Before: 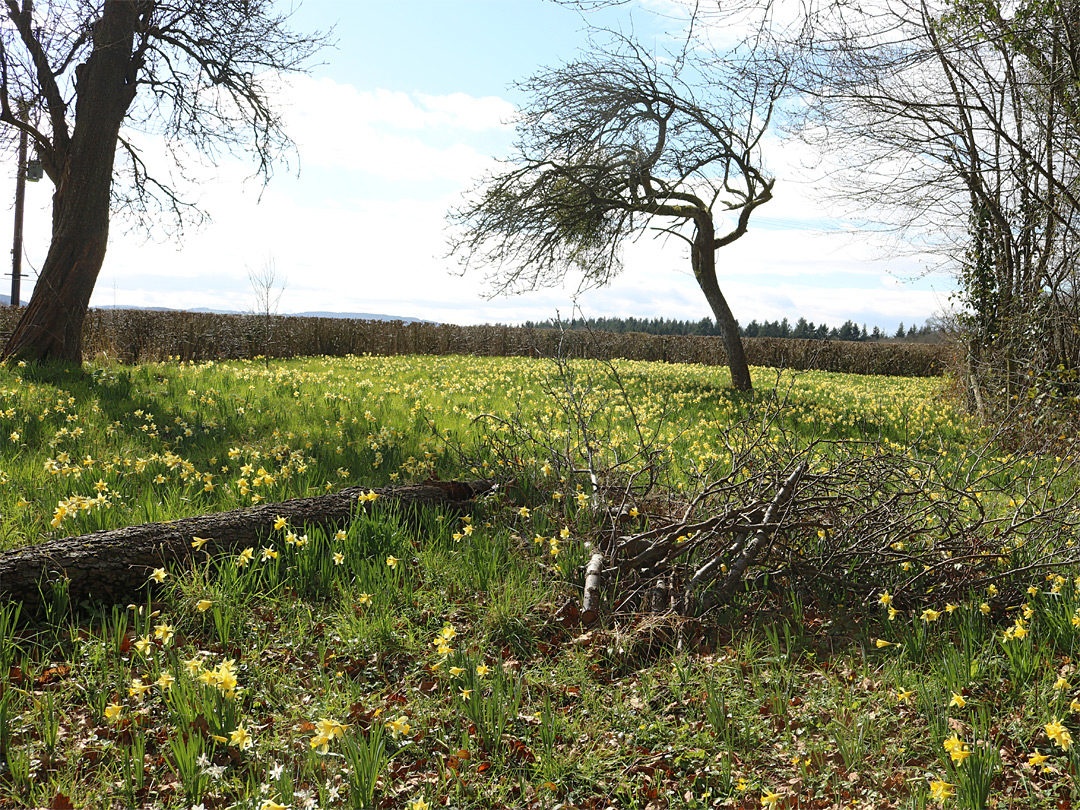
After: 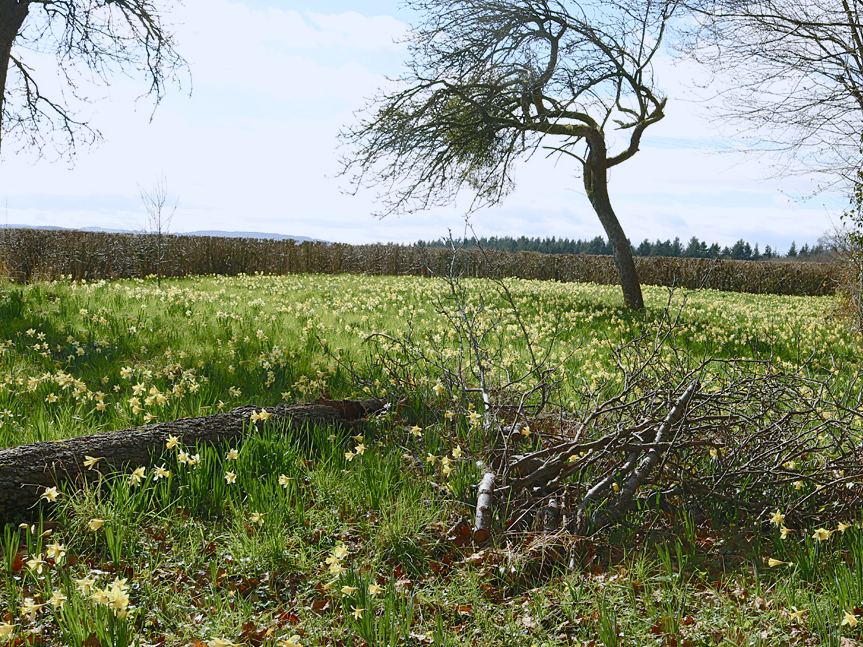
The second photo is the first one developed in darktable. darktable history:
crop and rotate: left 10.071%, top 10.071%, right 10.02%, bottom 10.02%
color balance rgb: shadows lift › chroma 1%, shadows lift › hue 113°, highlights gain › chroma 0.2%, highlights gain › hue 333°, perceptual saturation grading › global saturation 20%, perceptual saturation grading › highlights -50%, perceptual saturation grading › shadows 25%, contrast -20%
tone equalizer: -8 EV -0.417 EV, -7 EV -0.389 EV, -6 EV -0.333 EV, -5 EV -0.222 EV, -3 EV 0.222 EV, -2 EV 0.333 EV, -1 EV 0.389 EV, +0 EV 0.417 EV, edges refinement/feathering 500, mask exposure compensation -1.57 EV, preserve details no
white balance: red 0.954, blue 1.079
